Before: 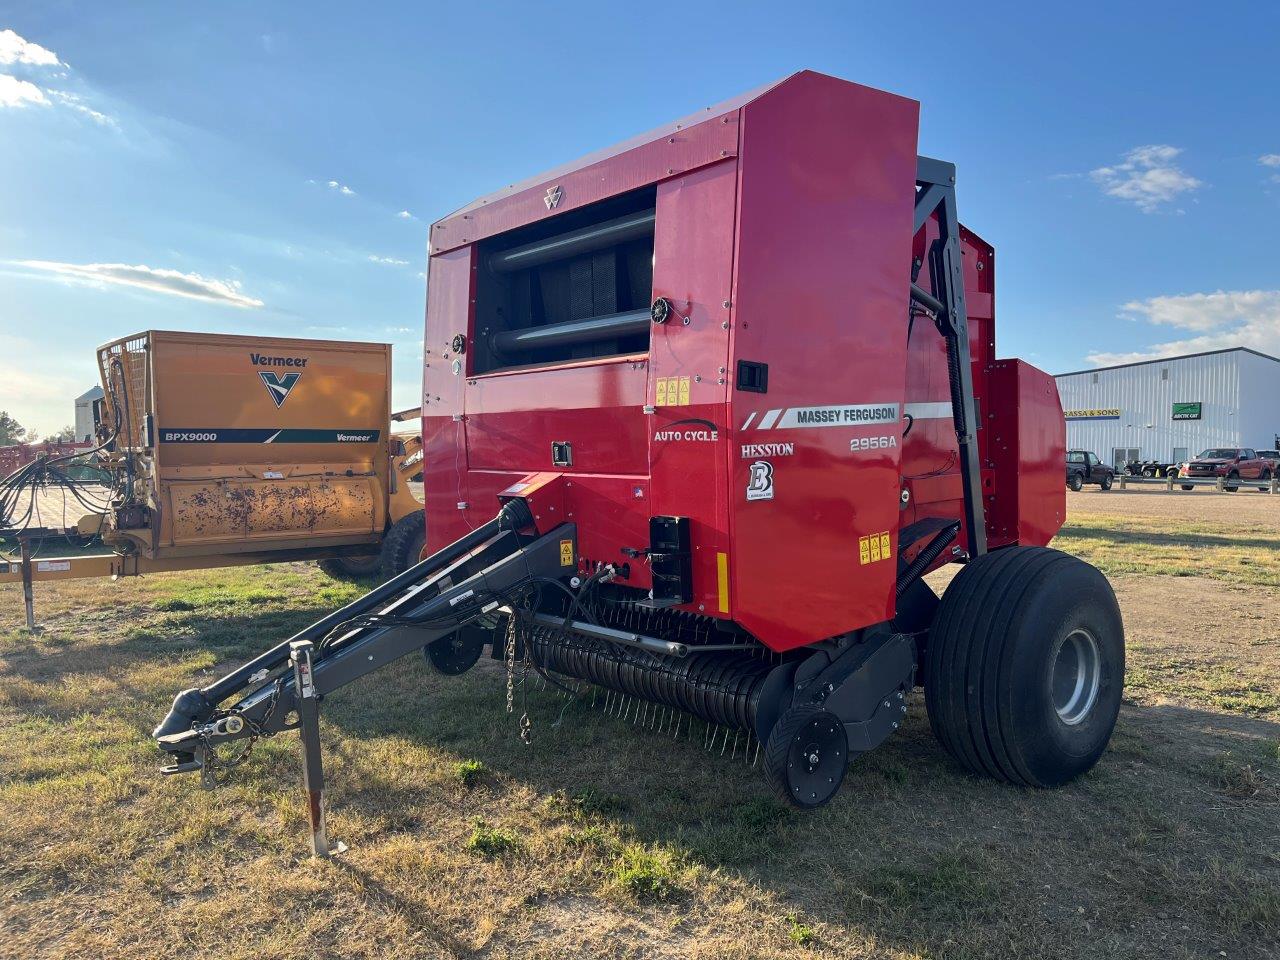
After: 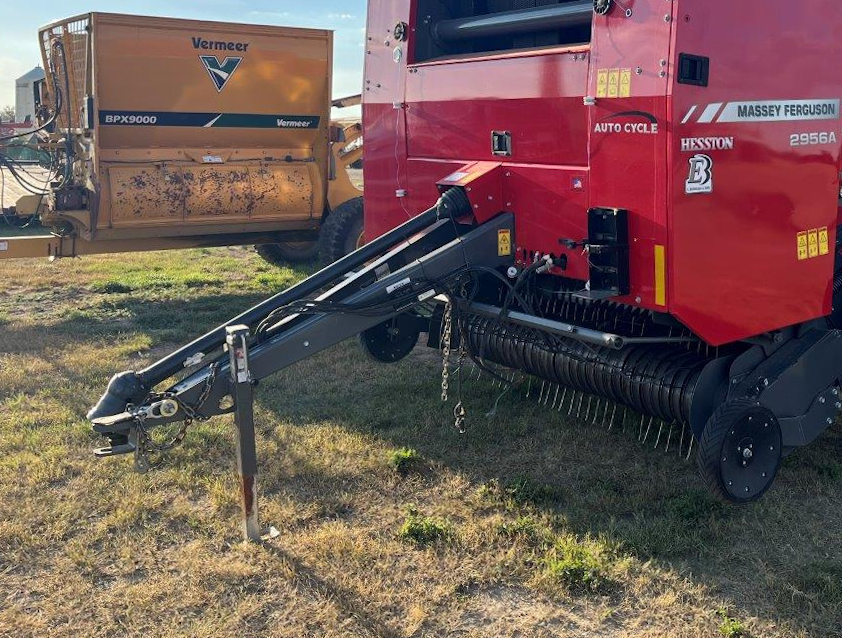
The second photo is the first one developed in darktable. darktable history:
crop and rotate: angle -1.09°, left 3.654%, top 31.833%, right 28.848%
